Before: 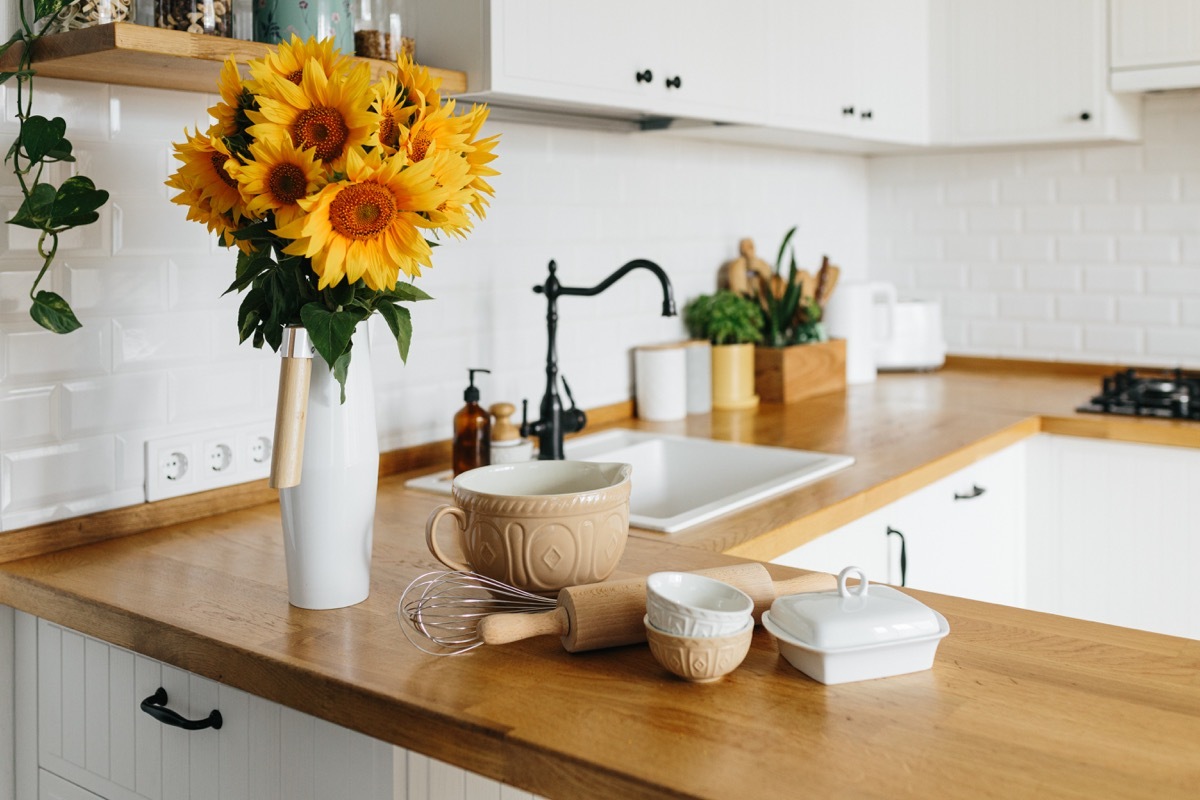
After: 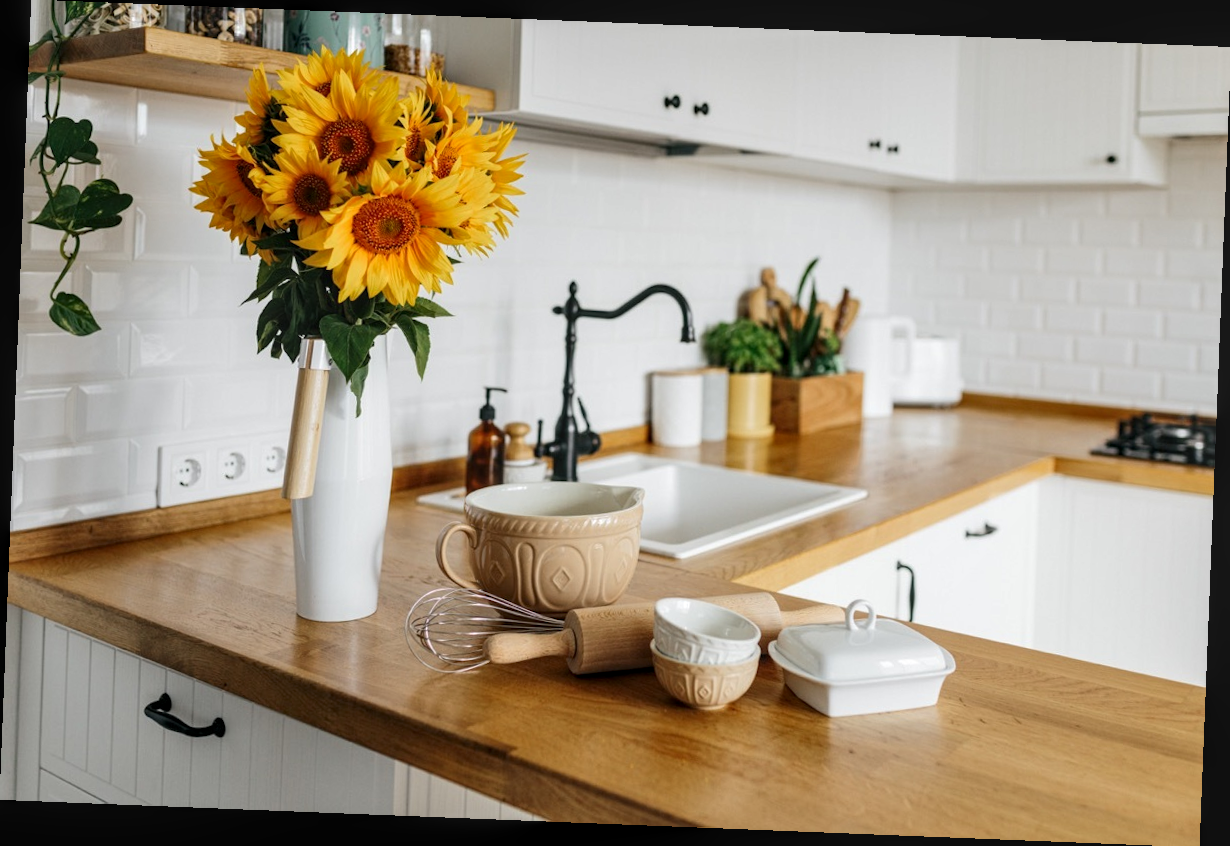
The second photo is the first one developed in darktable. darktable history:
rotate and perspective: rotation 2.27°, automatic cropping off
local contrast: on, module defaults
